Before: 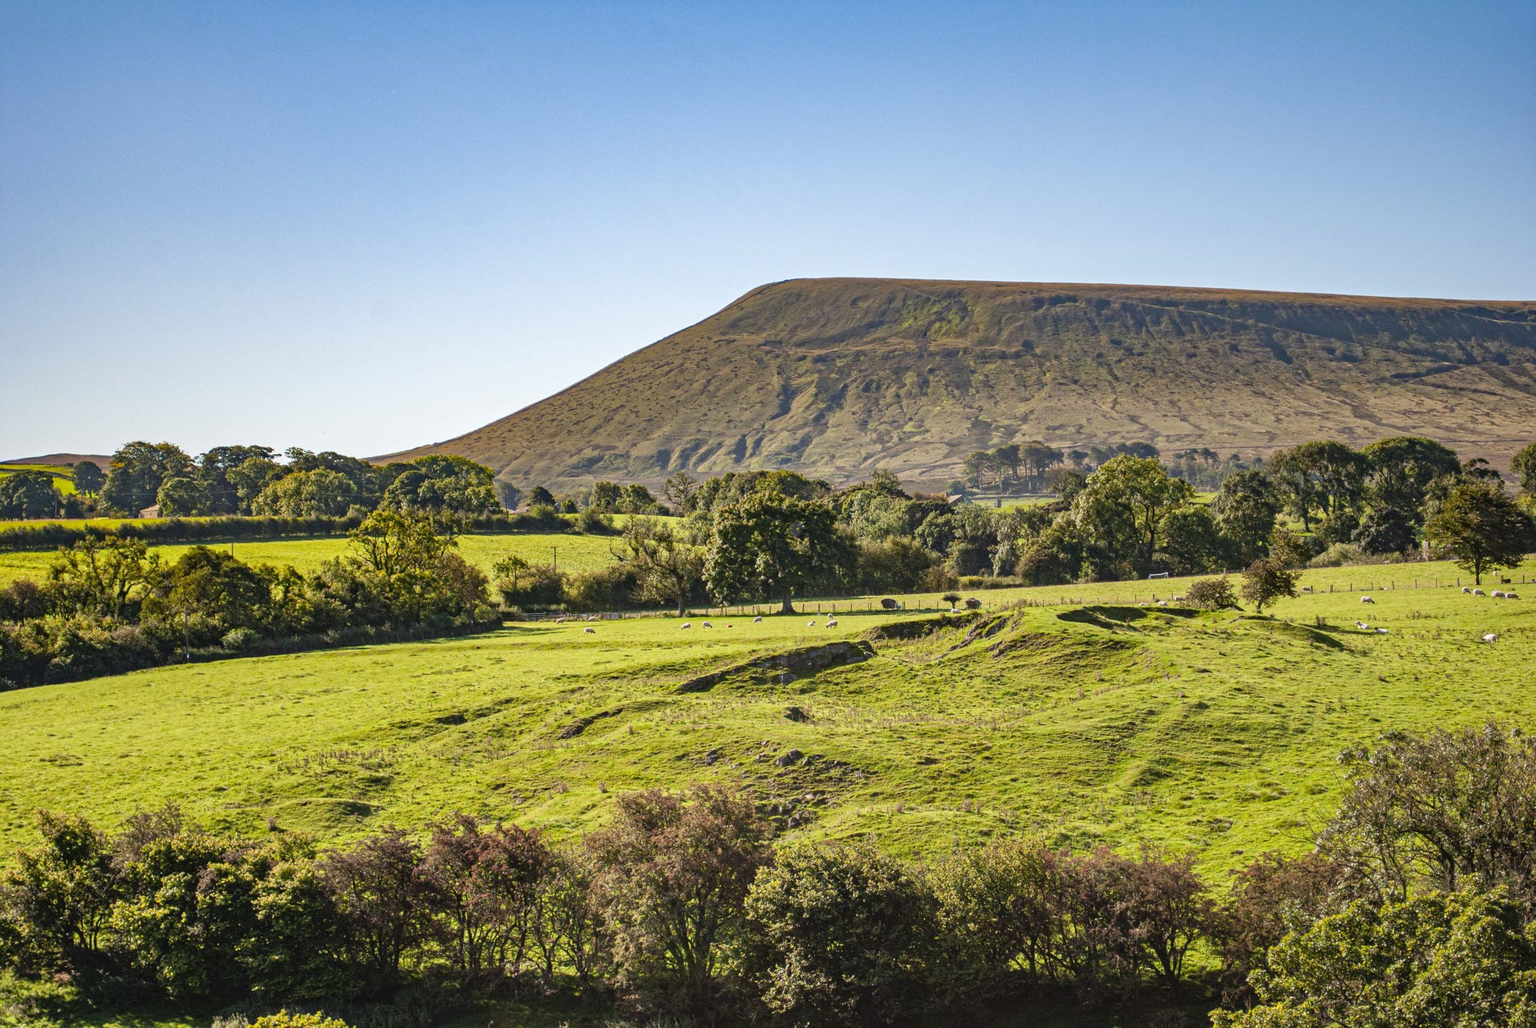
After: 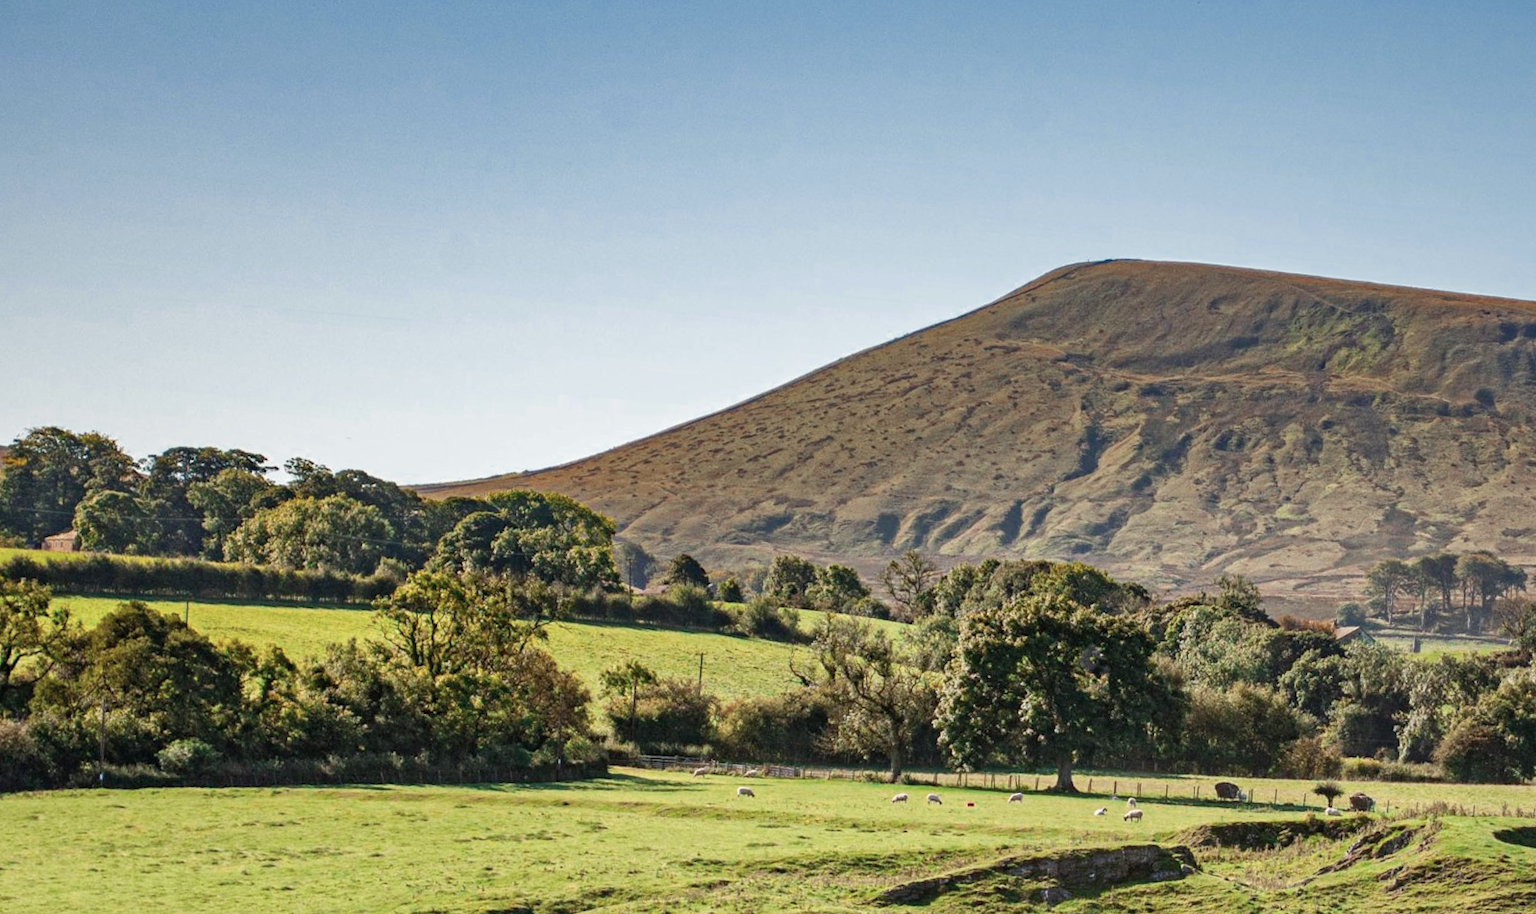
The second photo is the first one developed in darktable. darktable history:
color zones: curves: ch0 [(0, 0.5) (0.125, 0.4) (0.25, 0.5) (0.375, 0.4) (0.5, 0.4) (0.625, 0.35) (0.75, 0.35) (0.875, 0.5)]; ch1 [(0, 0.35) (0.125, 0.45) (0.25, 0.35) (0.375, 0.35) (0.5, 0.35) (0.625, 0.35) (0.75, 0.45) (0.875, 0.35)]; ch2 [(0, 0.6) (0.125, 0.5) (0.25, 0.5) (0.375, 0.6) (0.5, 0.6) (0.625, 0.5) (0.75, 0.5) (0.875, 0.5)]
crop and rotate: angle -4.99°, left 2.122%, top 6.945%, right 27.566%, bottom 30.519%
